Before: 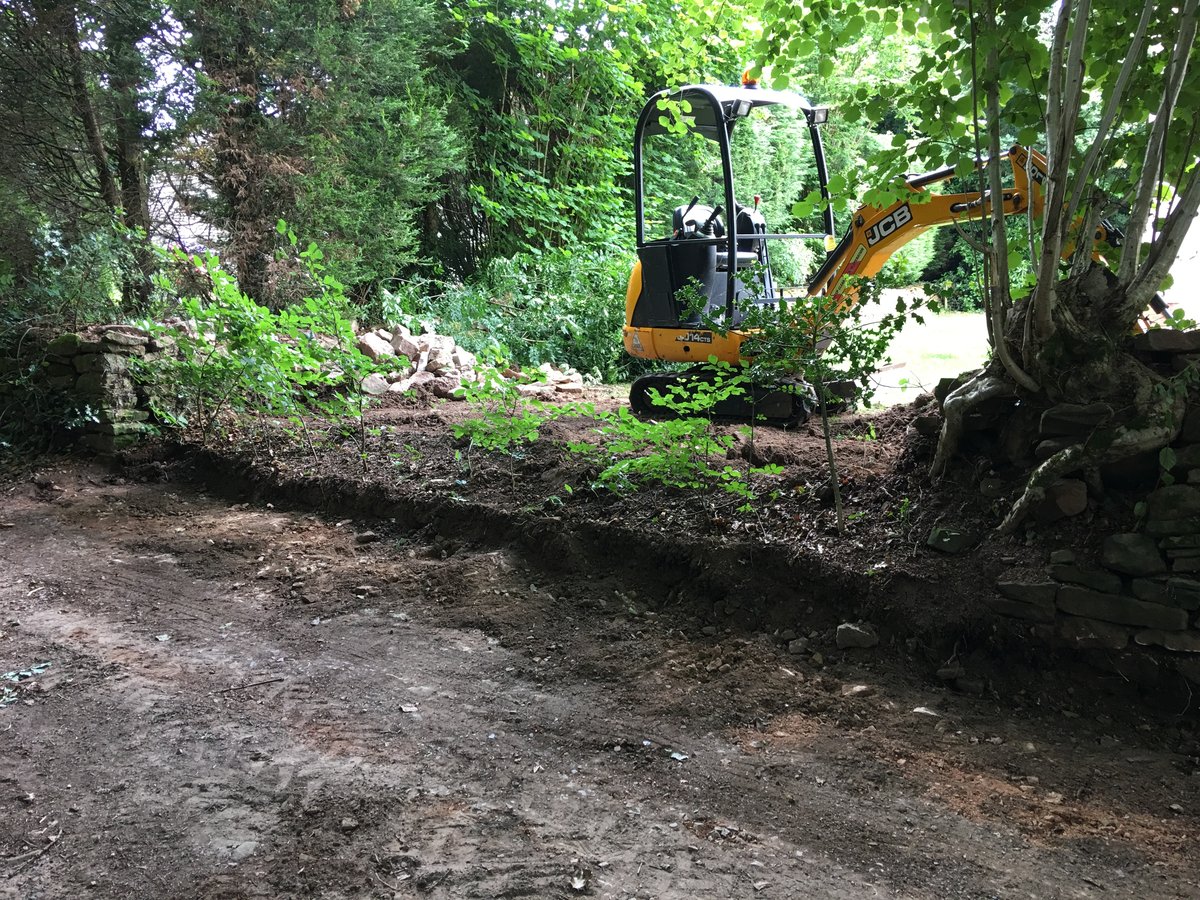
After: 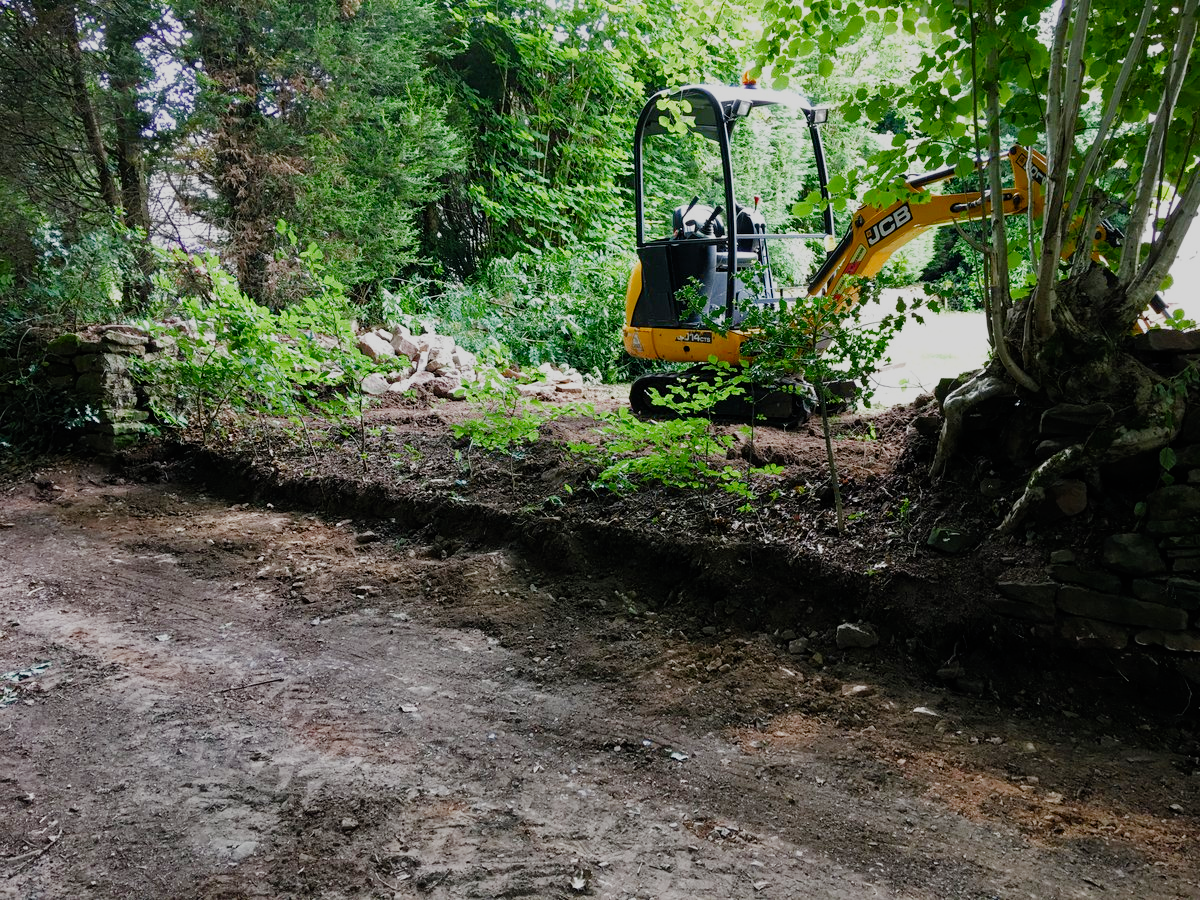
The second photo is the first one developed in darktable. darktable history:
filmic rgb: black relative exposure -7.97 EV, white relative exposure 4.05 EV, hardness 4.17, add noise in highlights 0.002, preserve chrominance no, color science v3 (2019), use custom middle-gray values true, contrast in highlights soft
color balance rgb: perceptual saturation grading › global saturation 20%, perceptual saturation grading › highlights -25.856%, perceptual saturation grading › shadows 24.866%, global vibrance 20%
